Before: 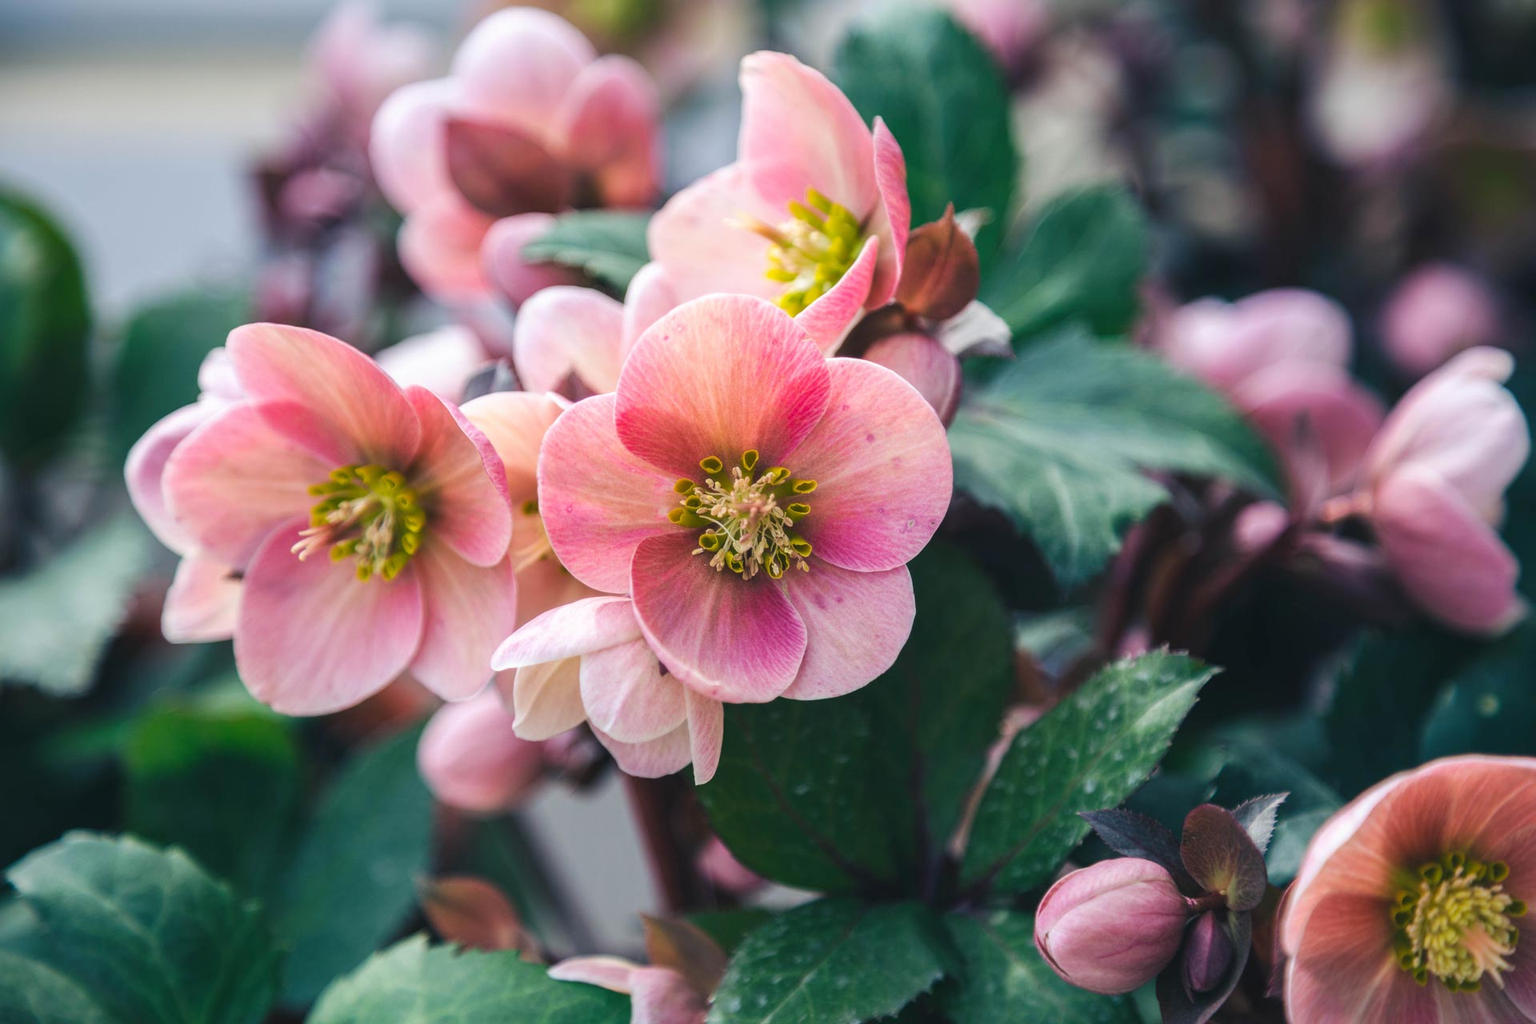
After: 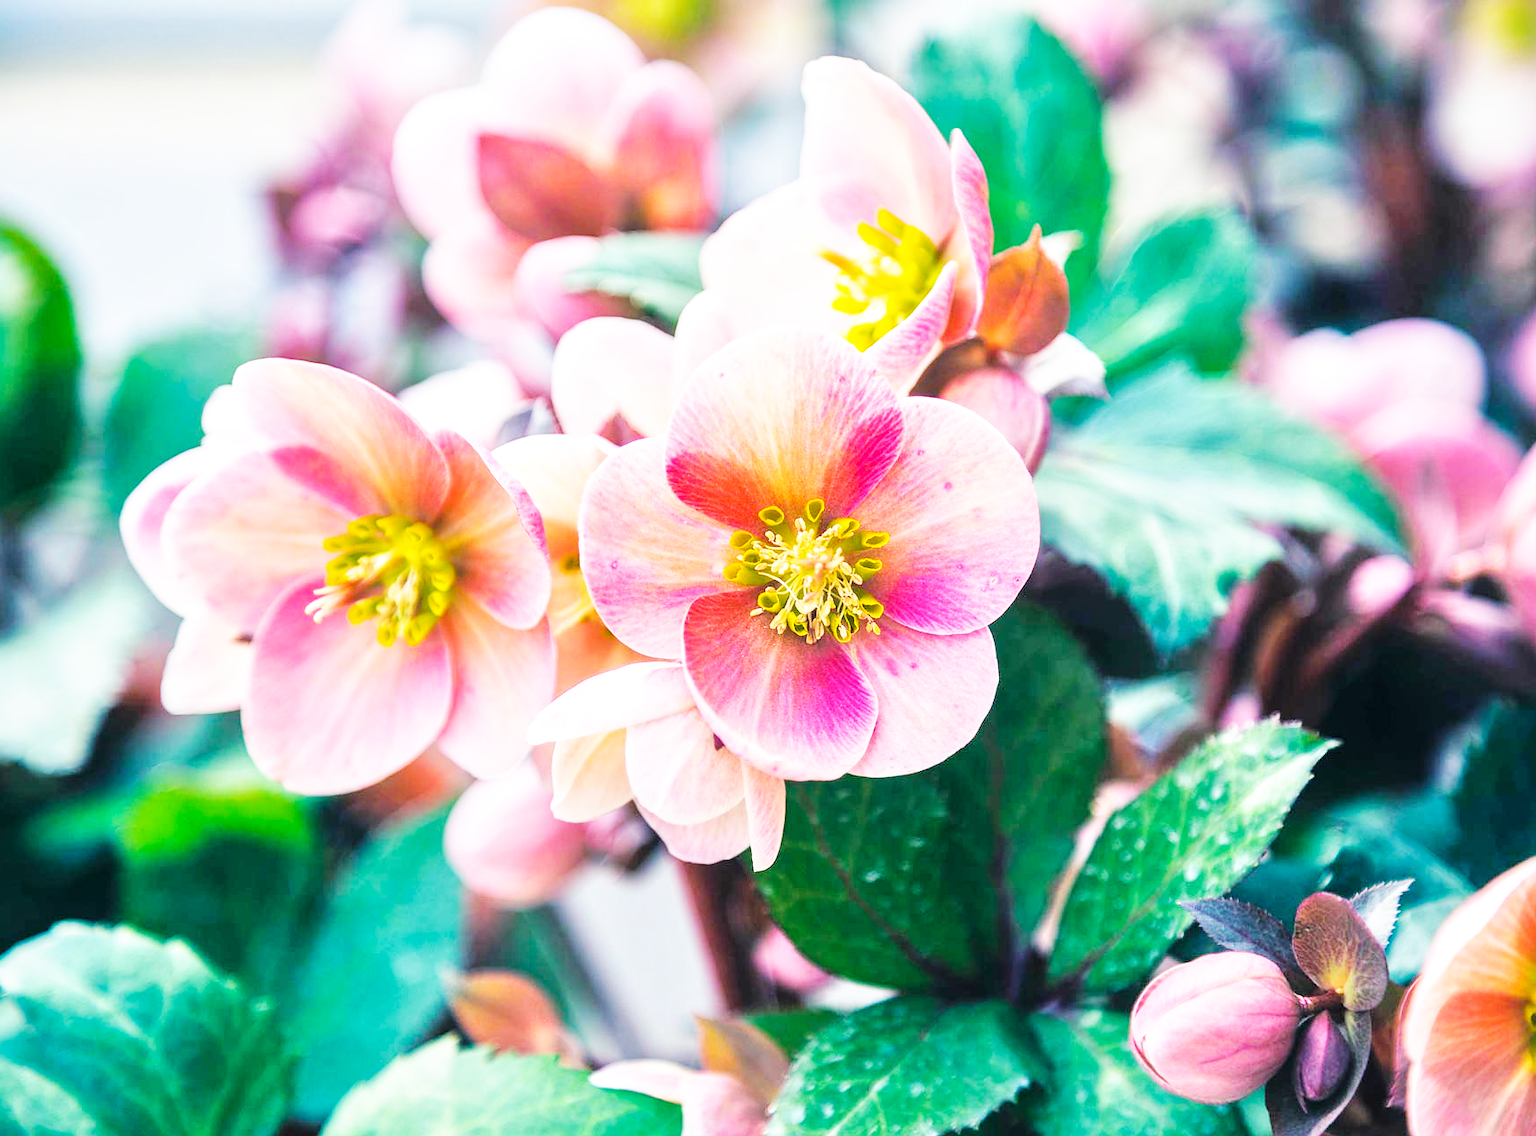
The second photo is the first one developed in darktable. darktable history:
sharpen: radius 0.969, amount 0.604
base curve: curves: ch0 [(0, 0) (0.007, 0.004) (0.027, 0.03) (0.046, 0.07) (0.207, 0.54) (0.442, 0.872) (0.673, 0.972) (1, 1)], preserve colors none
contrast brightness saturation: contrast 0.06, brightness -0.01, saturation -0.23
tone equalizer: -7 EV 0.15 EV, -6 EV 0.6 EV, -5 EV 1.15 EV, -4 EV 1.33 EV, -3 EV 1.15 EV, -2 EV 0.6 EV, -1 EV 0.15 EV, mask exposure compensation -0.5 EV
local contrast: mode bilateral grid, contrast 10, coarseness 25, detail 110%, midtone range 0.2
color balance rgb: linear chroma grading › global chroma 15%, perceptual saturation grading › global saturation 30%
crop and rotate: left 1.088%, right 8.807%
